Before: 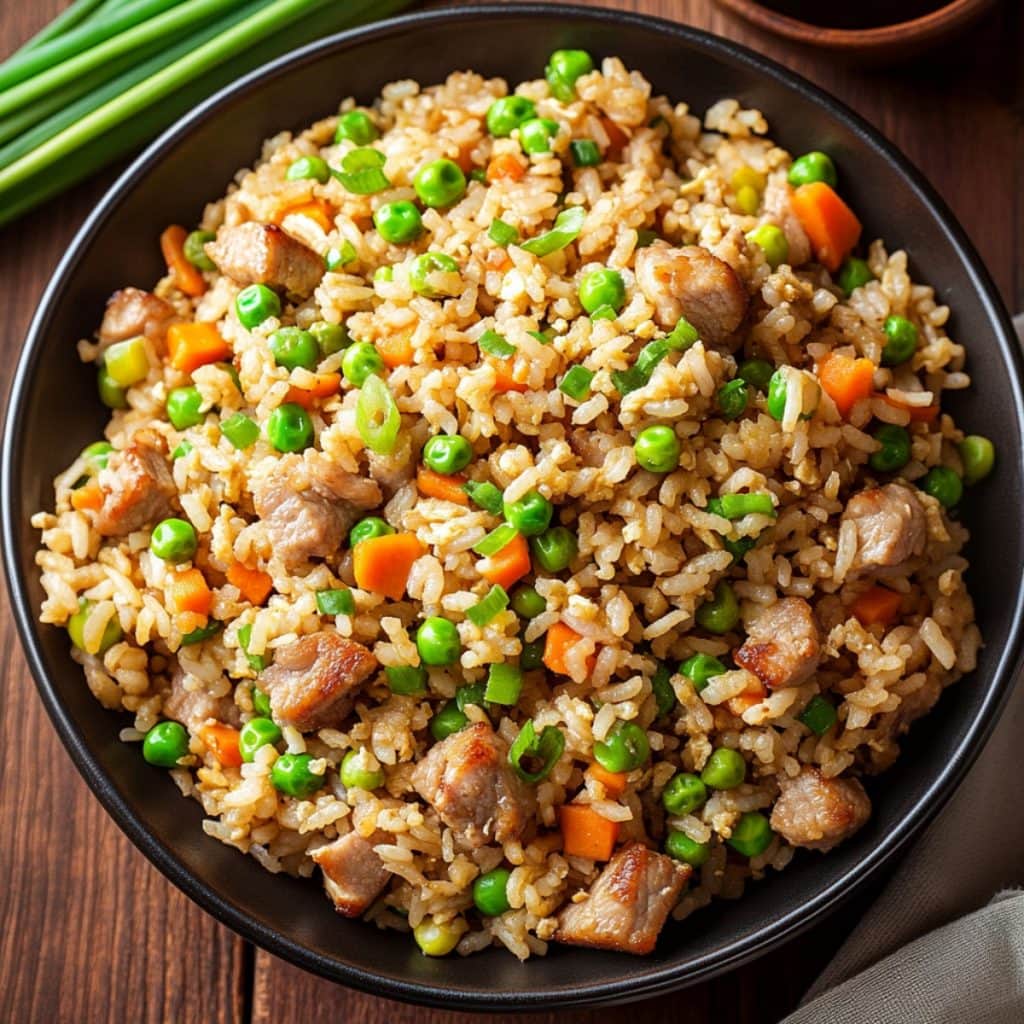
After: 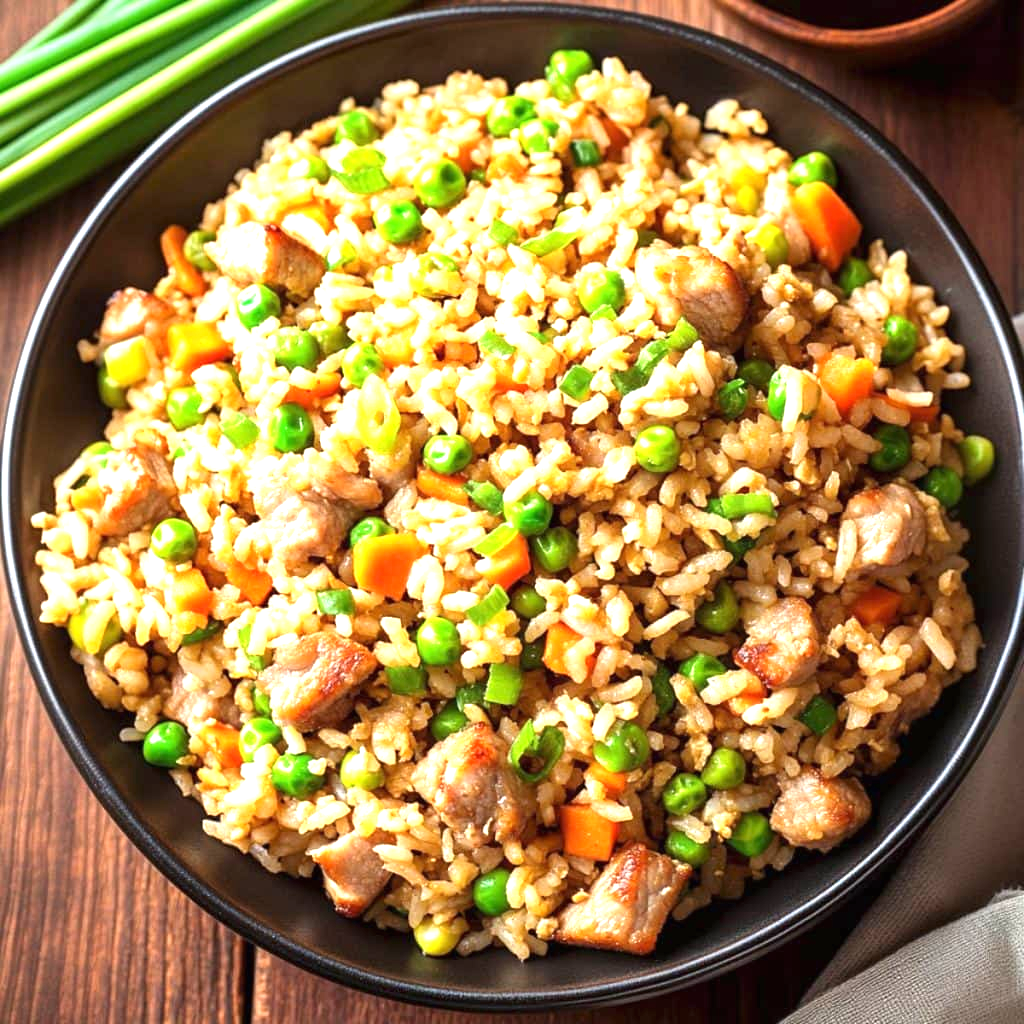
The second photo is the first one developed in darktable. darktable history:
exposure: black level correction 0, exposure 1.106 EV, compensate highlight preservation false
